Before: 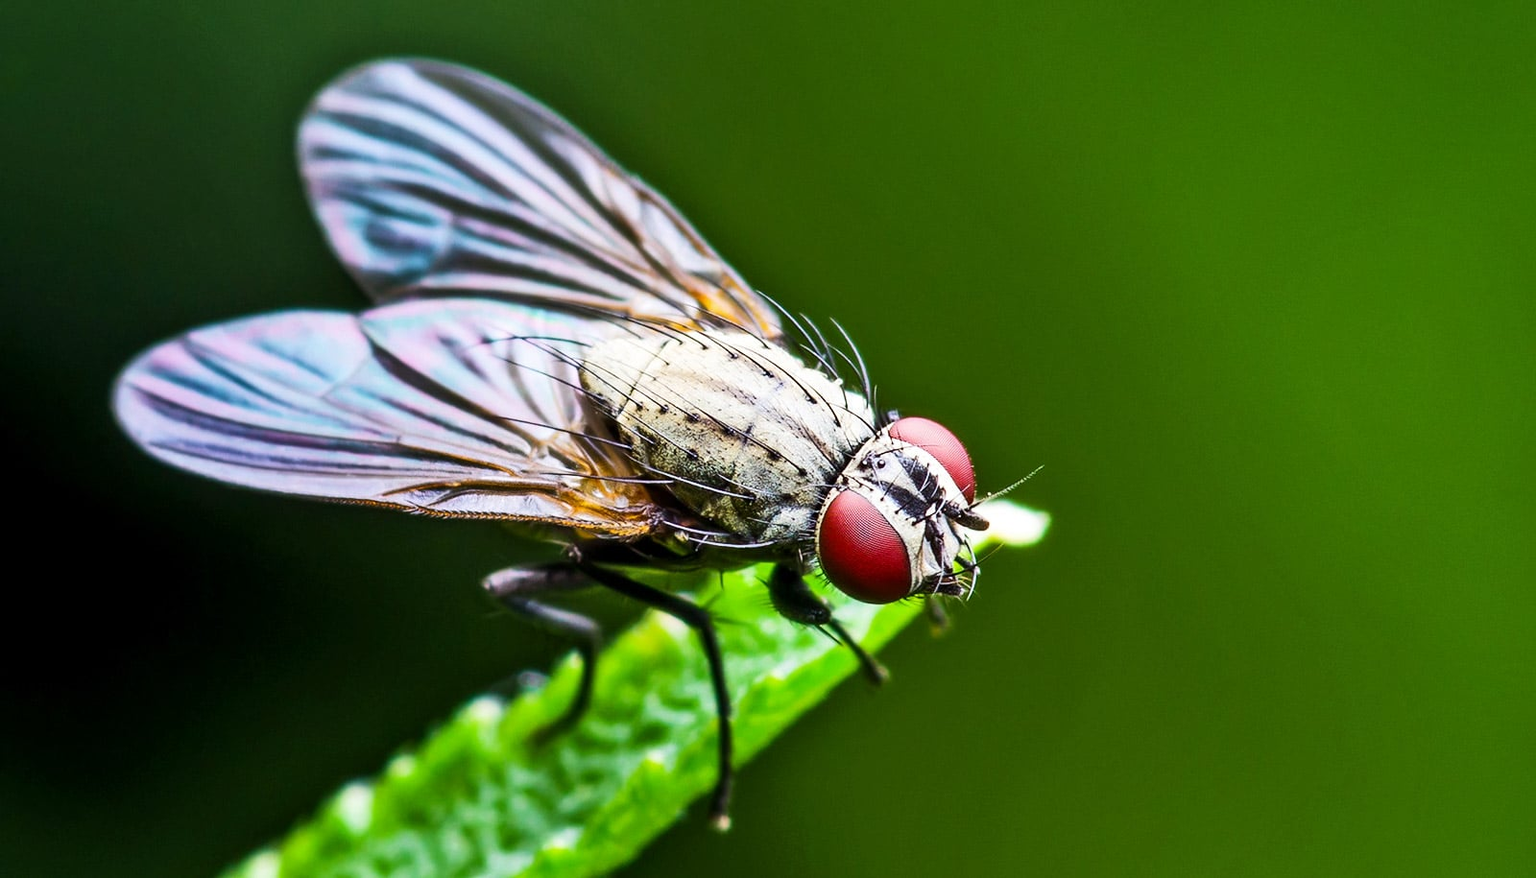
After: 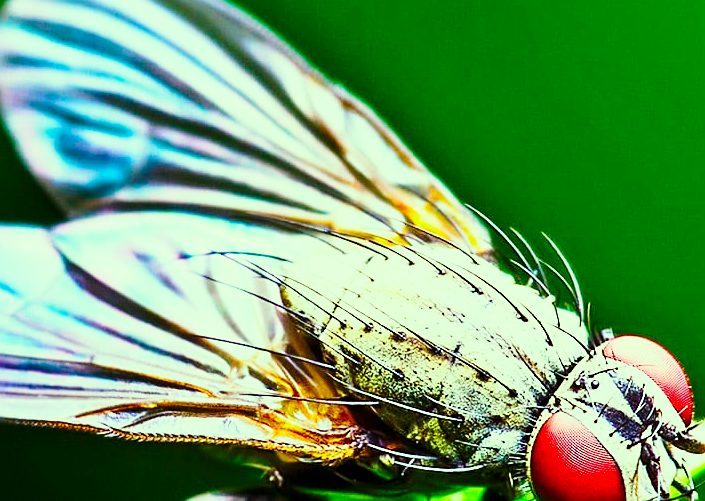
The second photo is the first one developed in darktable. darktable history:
crop: left 20.248%, top 10.86%, right 35.675%, bottom 34.321%
tone equalizer: on, module defaults
sharpen: on, module defaults
base curve: curves: ch0 [(0, 0) (0.028, 0.03) (0.121, 0.232) (0.46, 0.748) (0.859, 0.968) (1, 1)], preserve colors none
color correction: highlights a* -10.77, highlights b* 9.8, saturation 1.72
